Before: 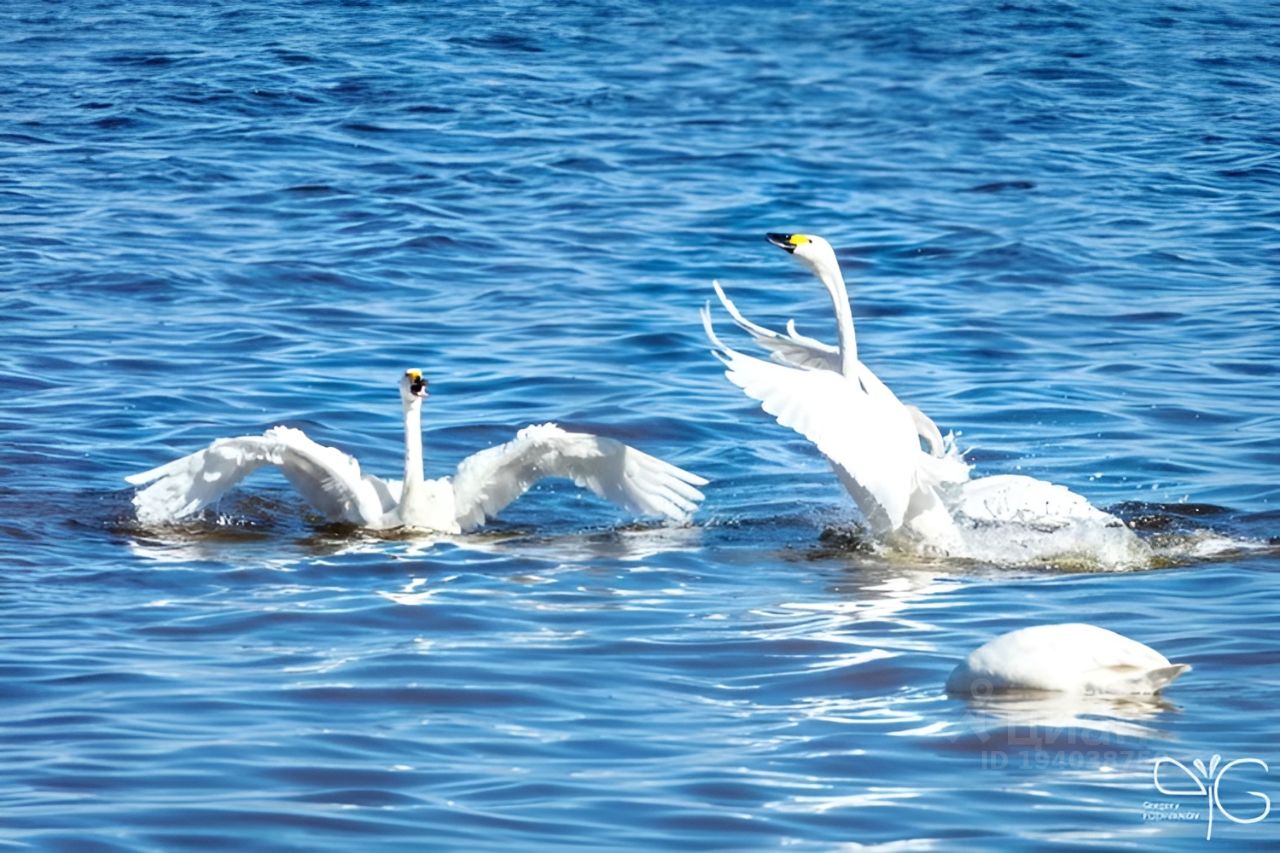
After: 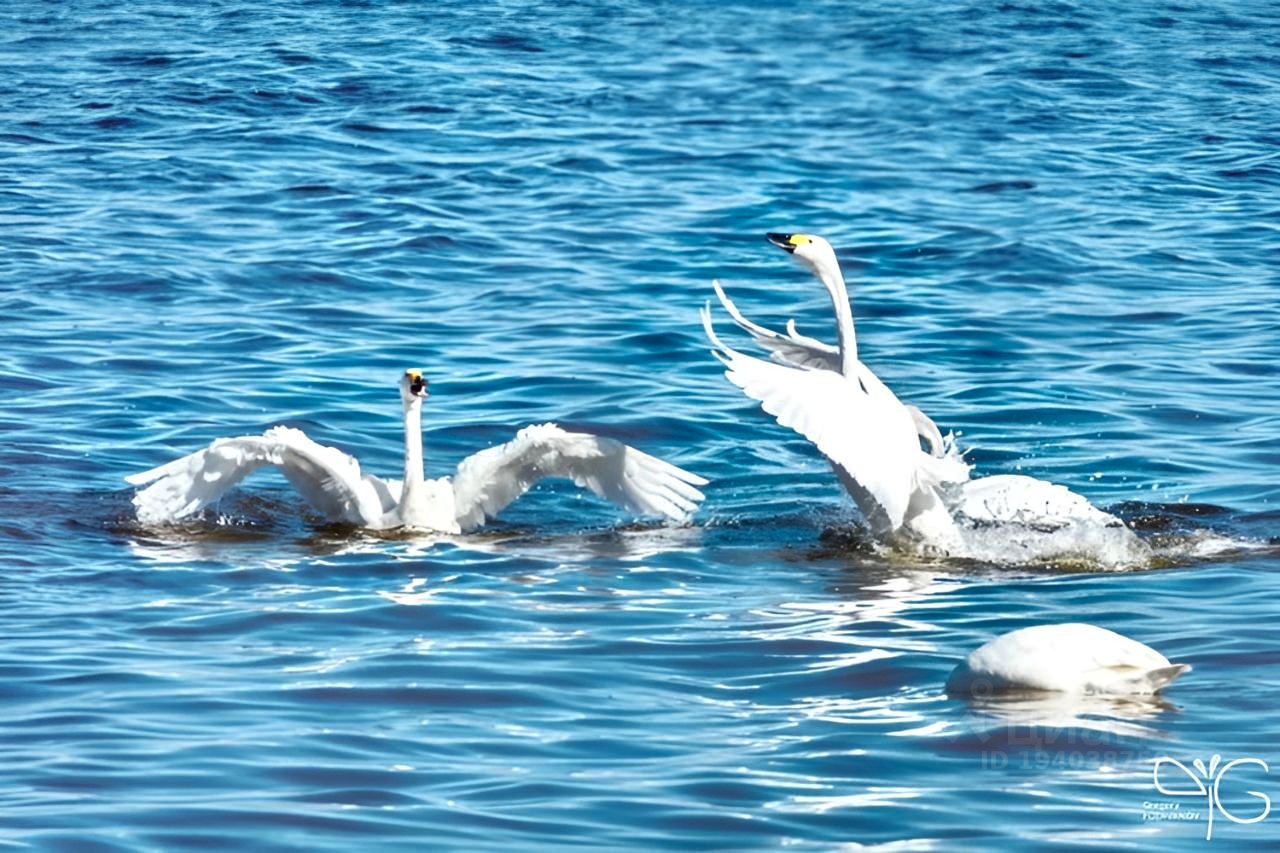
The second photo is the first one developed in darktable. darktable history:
shadows and highlights: shadows 19.13, highlights -83.41, soften with gaussian
color zones: curves: ch0 [(0.018, 0.548) (0.197, 0.654) (0.425, 0.447) (0.605, 0.658) (0.732, 0.579)]; ch1 [(0.105, 0.531) (0.224, 0.531) (0.386, 0.39) (0.618, 0.456) (0.732, 0.456) (0.956, 0.421)]; ch2 [(0.039, 0.583) (0.215, 0.465) (0.399, 0.544) (0.465, 0.548) (0.614, 0.447) (0.724, 0.43) (0.882, 0.623) (0.956, 0.632)]
